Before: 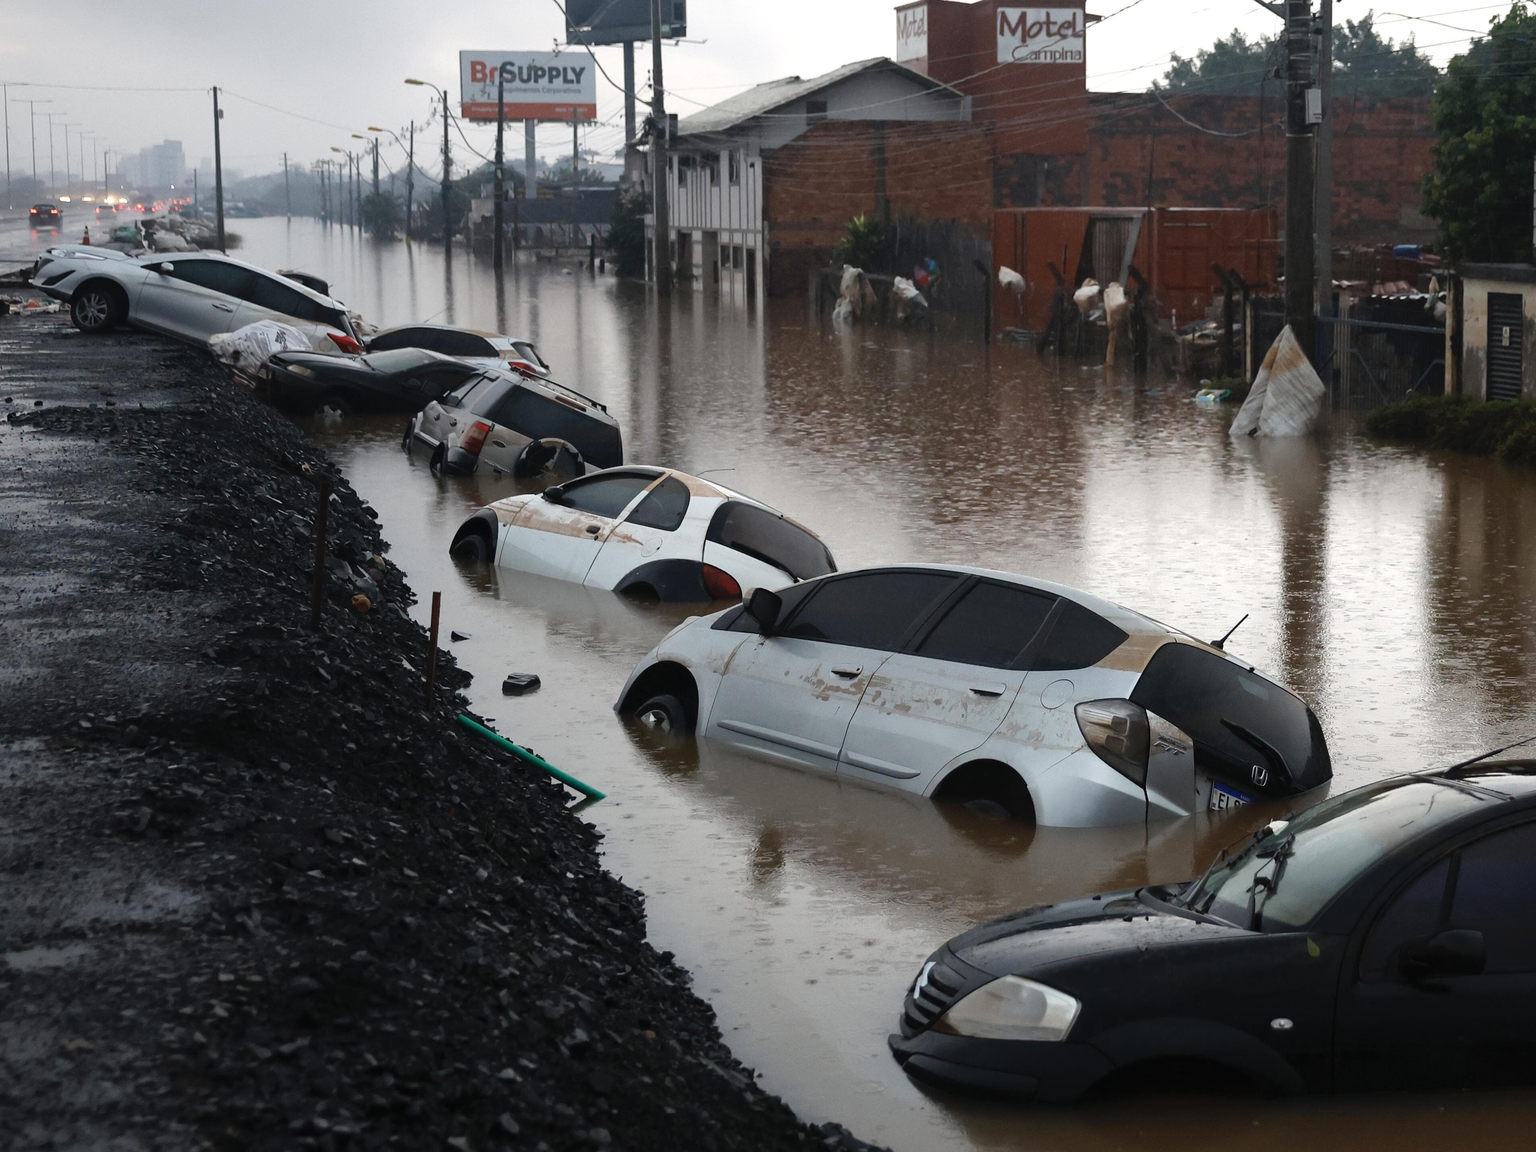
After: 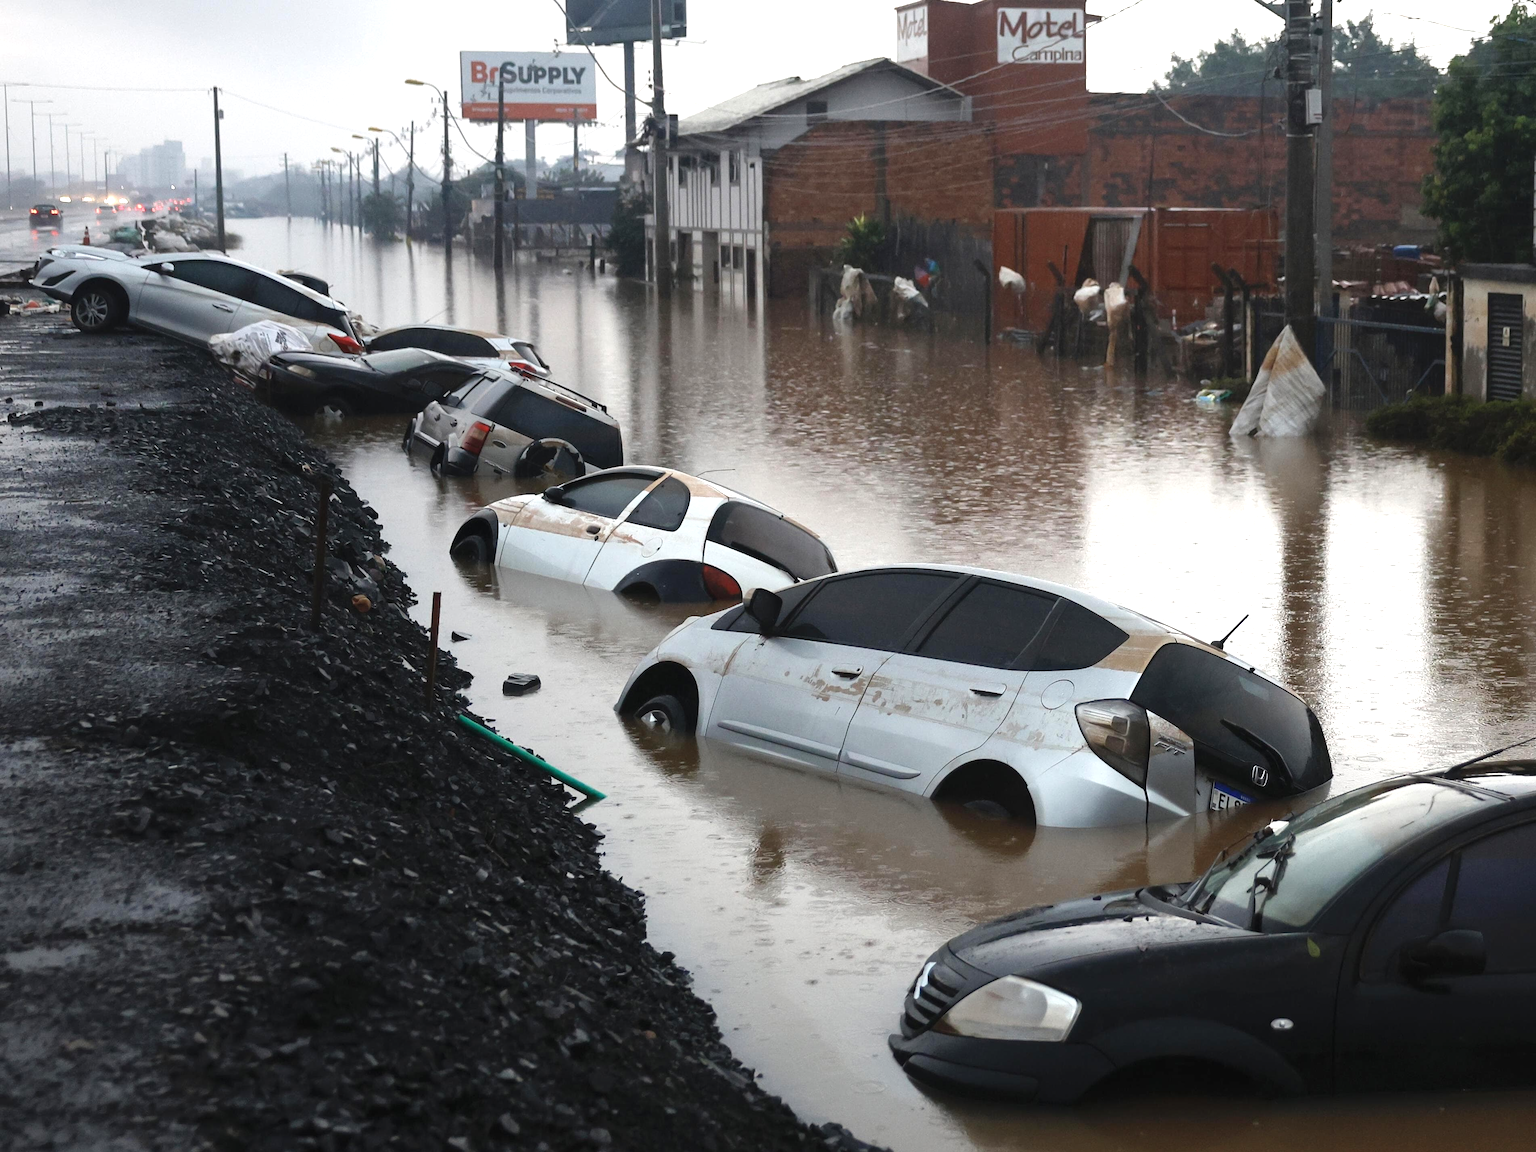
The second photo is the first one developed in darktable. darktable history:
rgb curve: mode RGB, independent channels
exposure: black level correction 0, exposure 0.6 EV, compensate highlight preservation false
